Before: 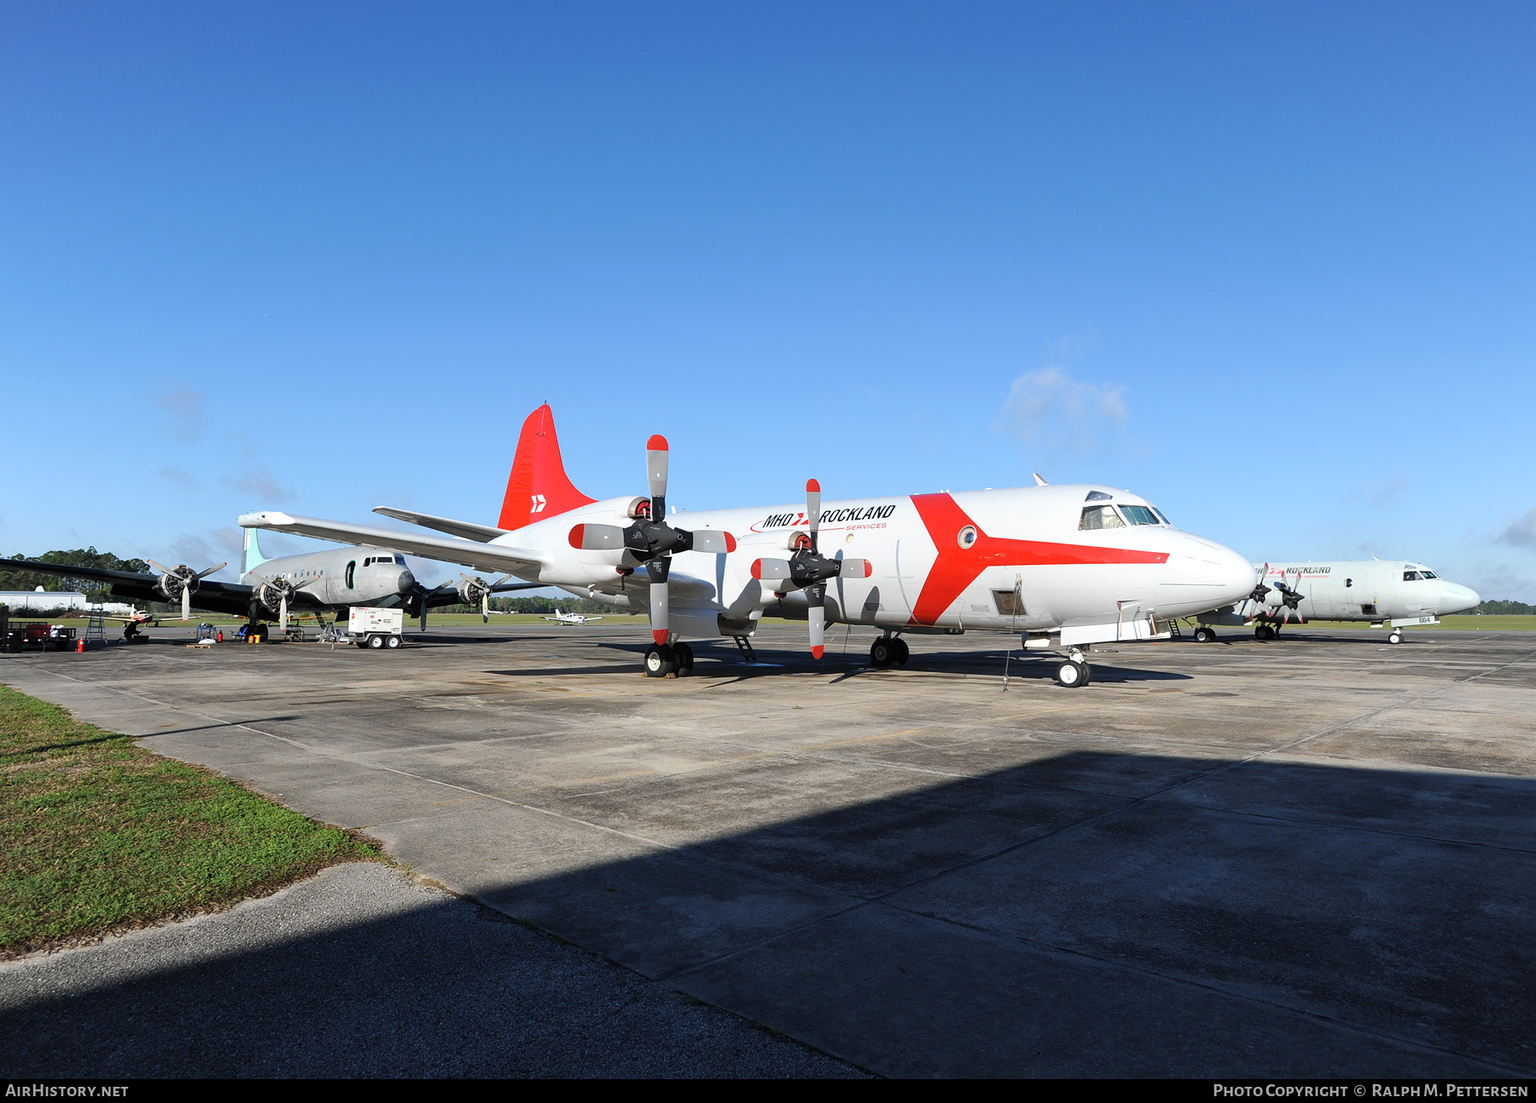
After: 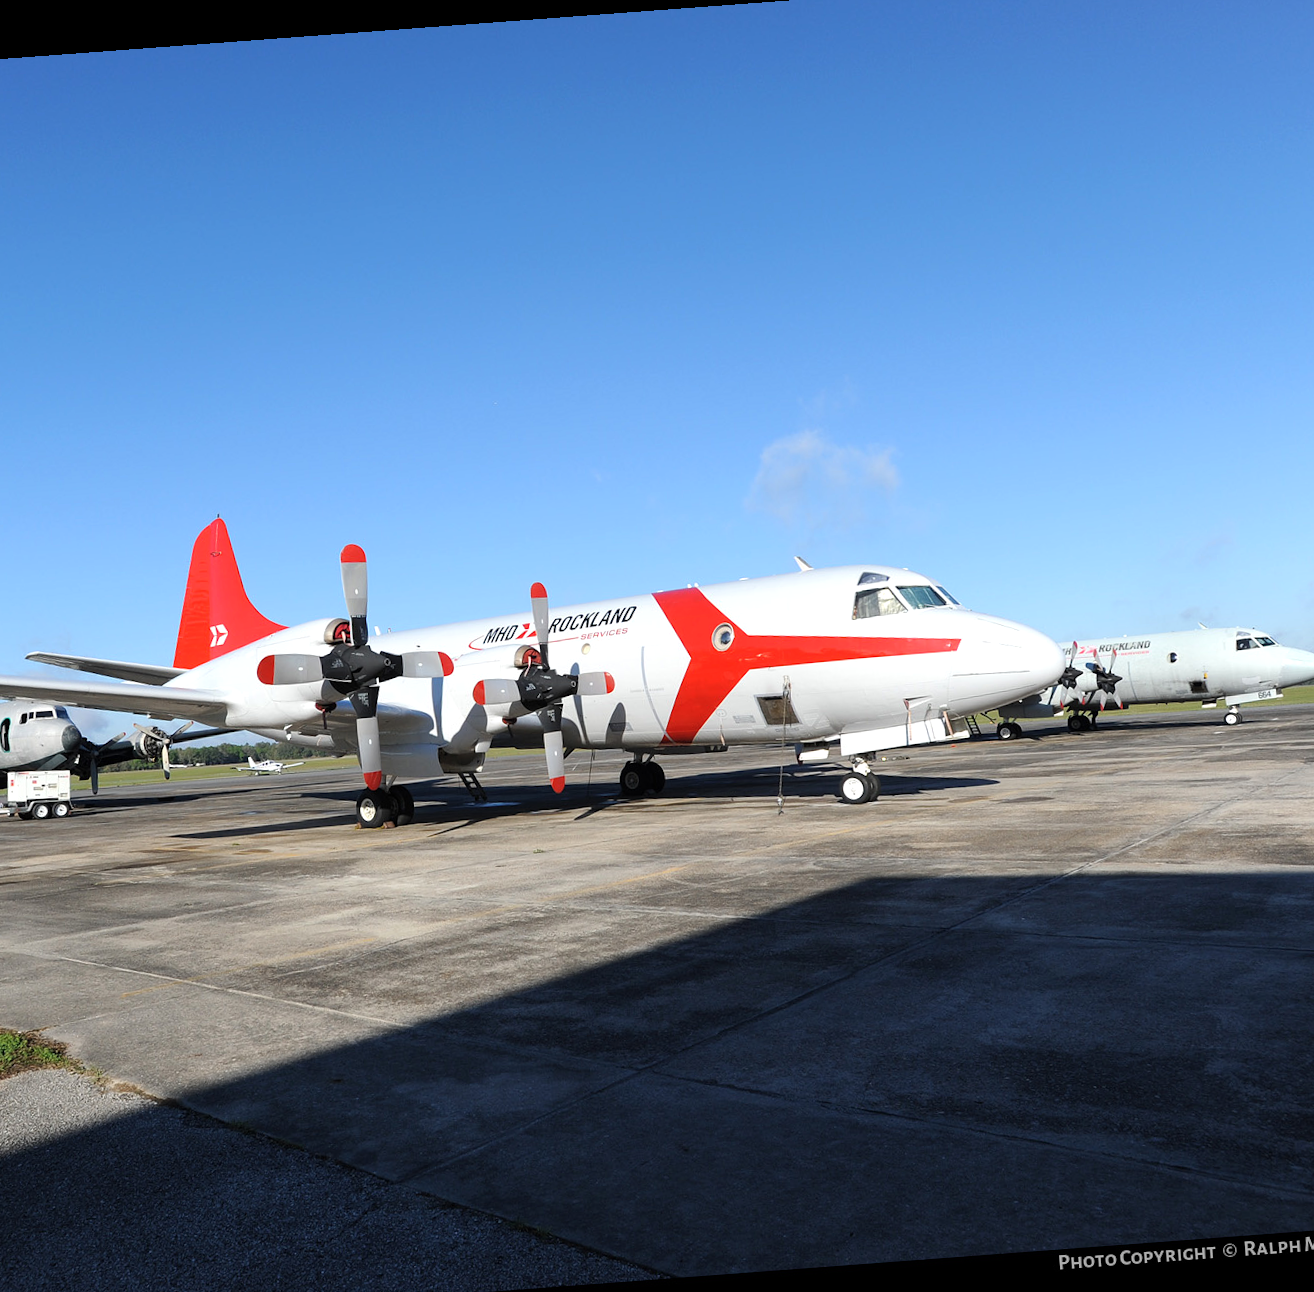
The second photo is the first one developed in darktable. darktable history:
crop and rotate: left 24.034%, top 2.838%, right 6.406%, bottom 6.299%
rotate and perspective: rotation -4.25°, automatic cropping off
color balance rgb: shadows lift › luminance -10%, highlights gain › luminance 10%, saturation formula JzAzBz (2021)
tone equalizer: on, module defaults
